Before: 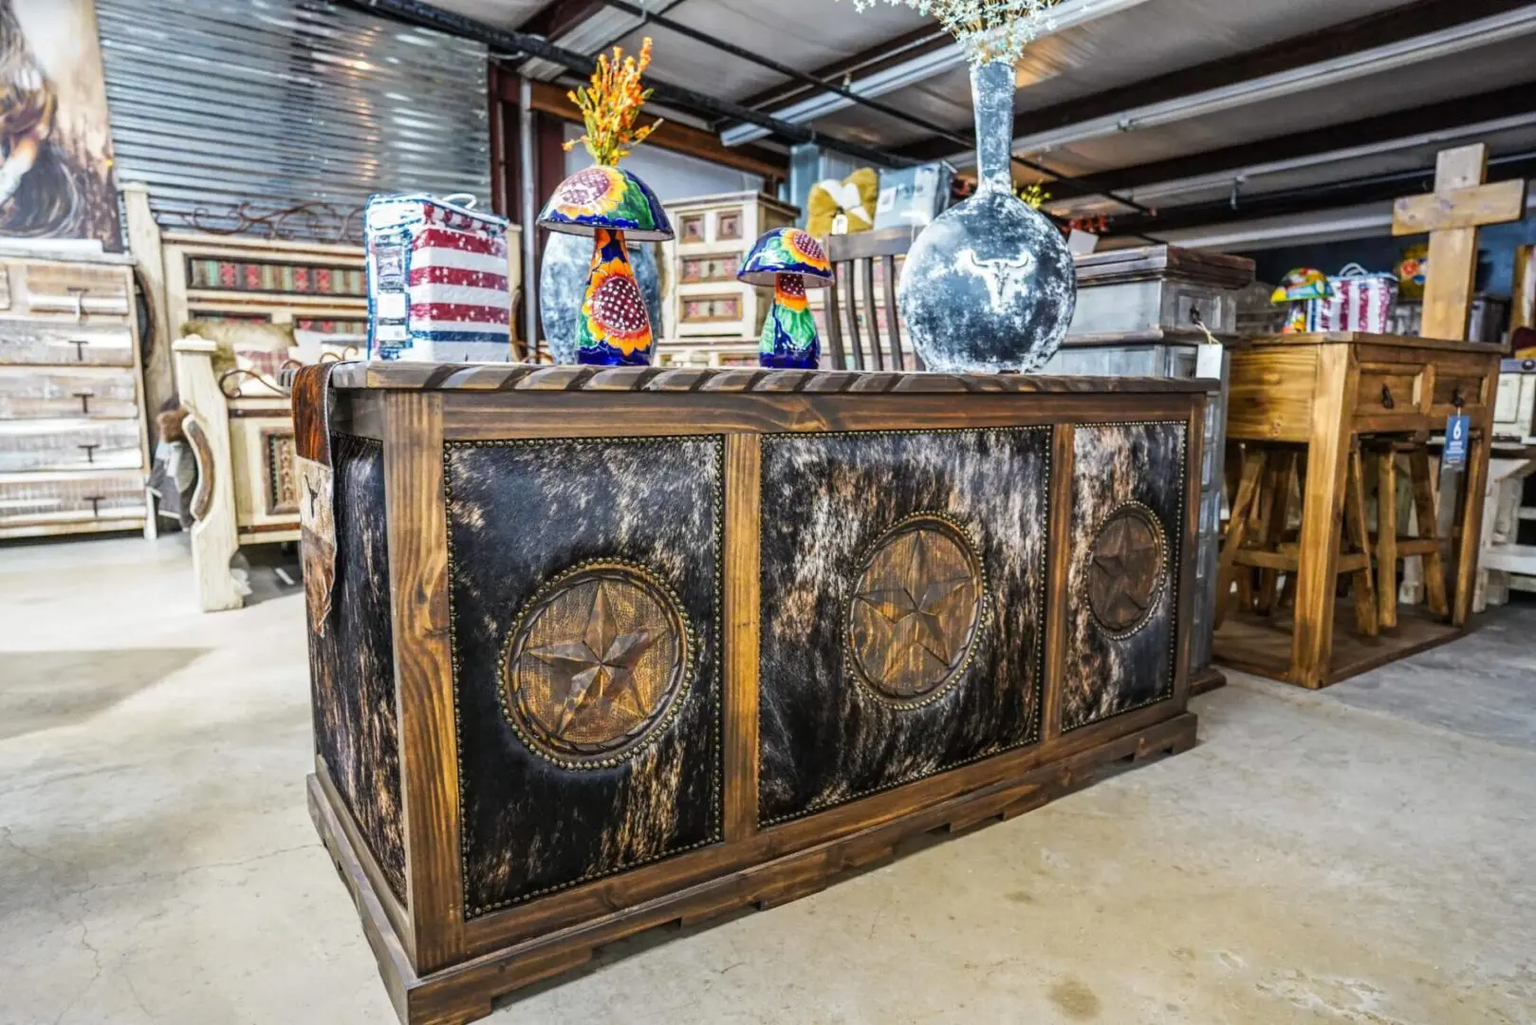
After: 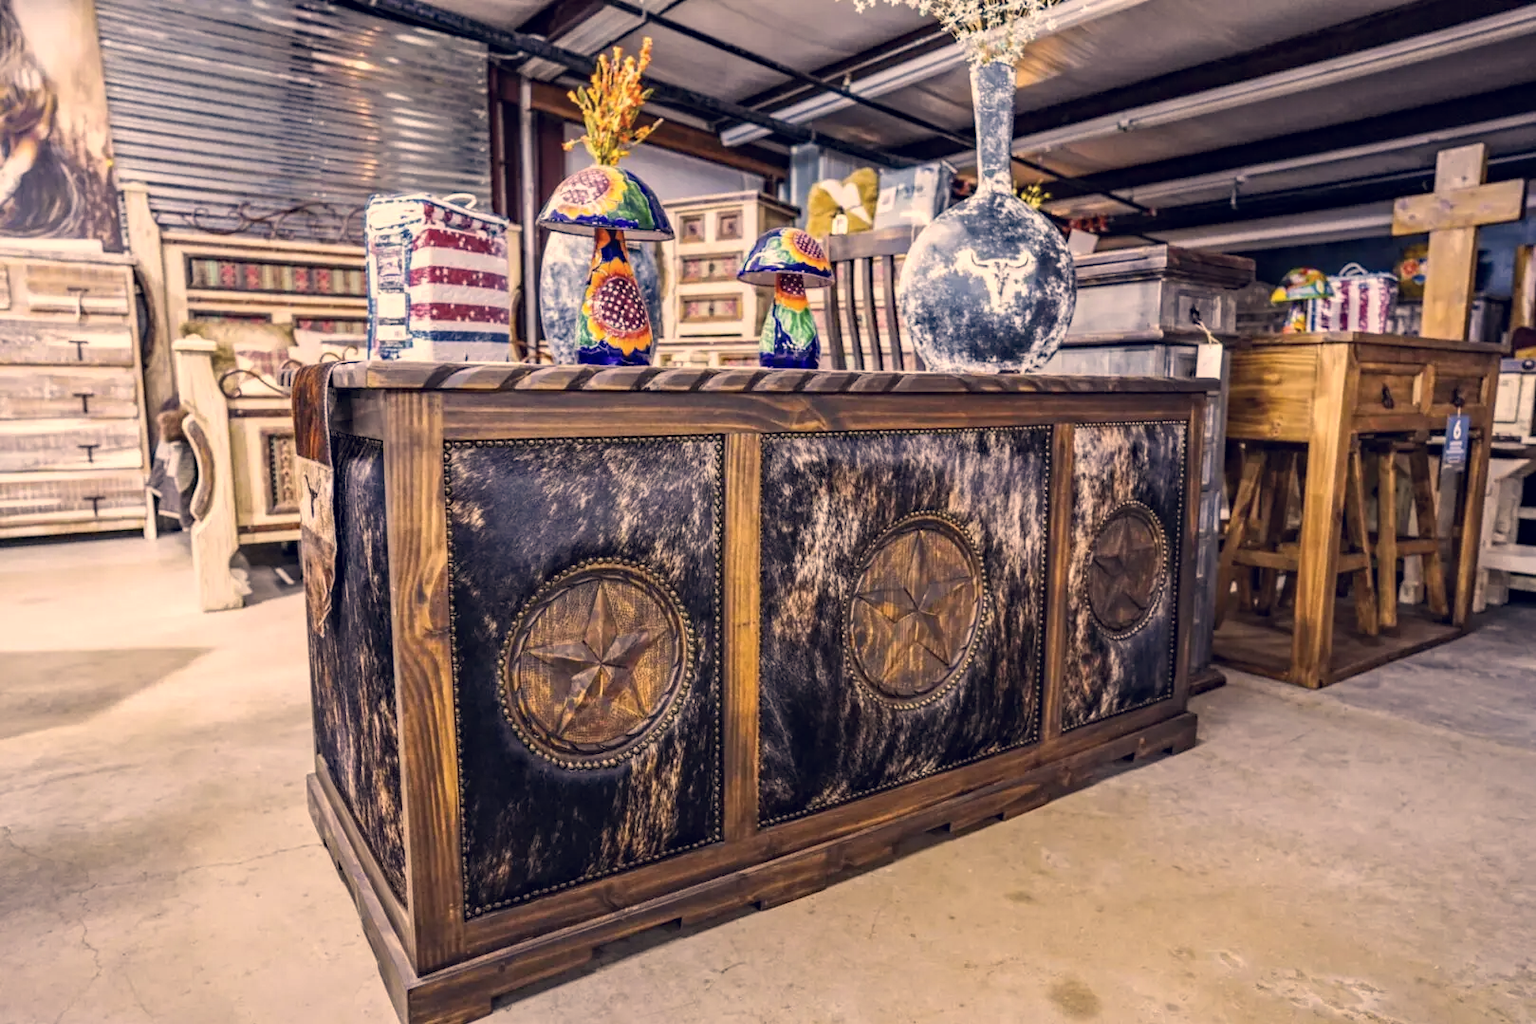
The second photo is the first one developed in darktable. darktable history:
haze removal: compatibility mode true, adaptive false
color correction: highlights a* 19.59, highlights b* 27.49, shadows a* 3.46, shadows b* -17.28, saturation 0.73
